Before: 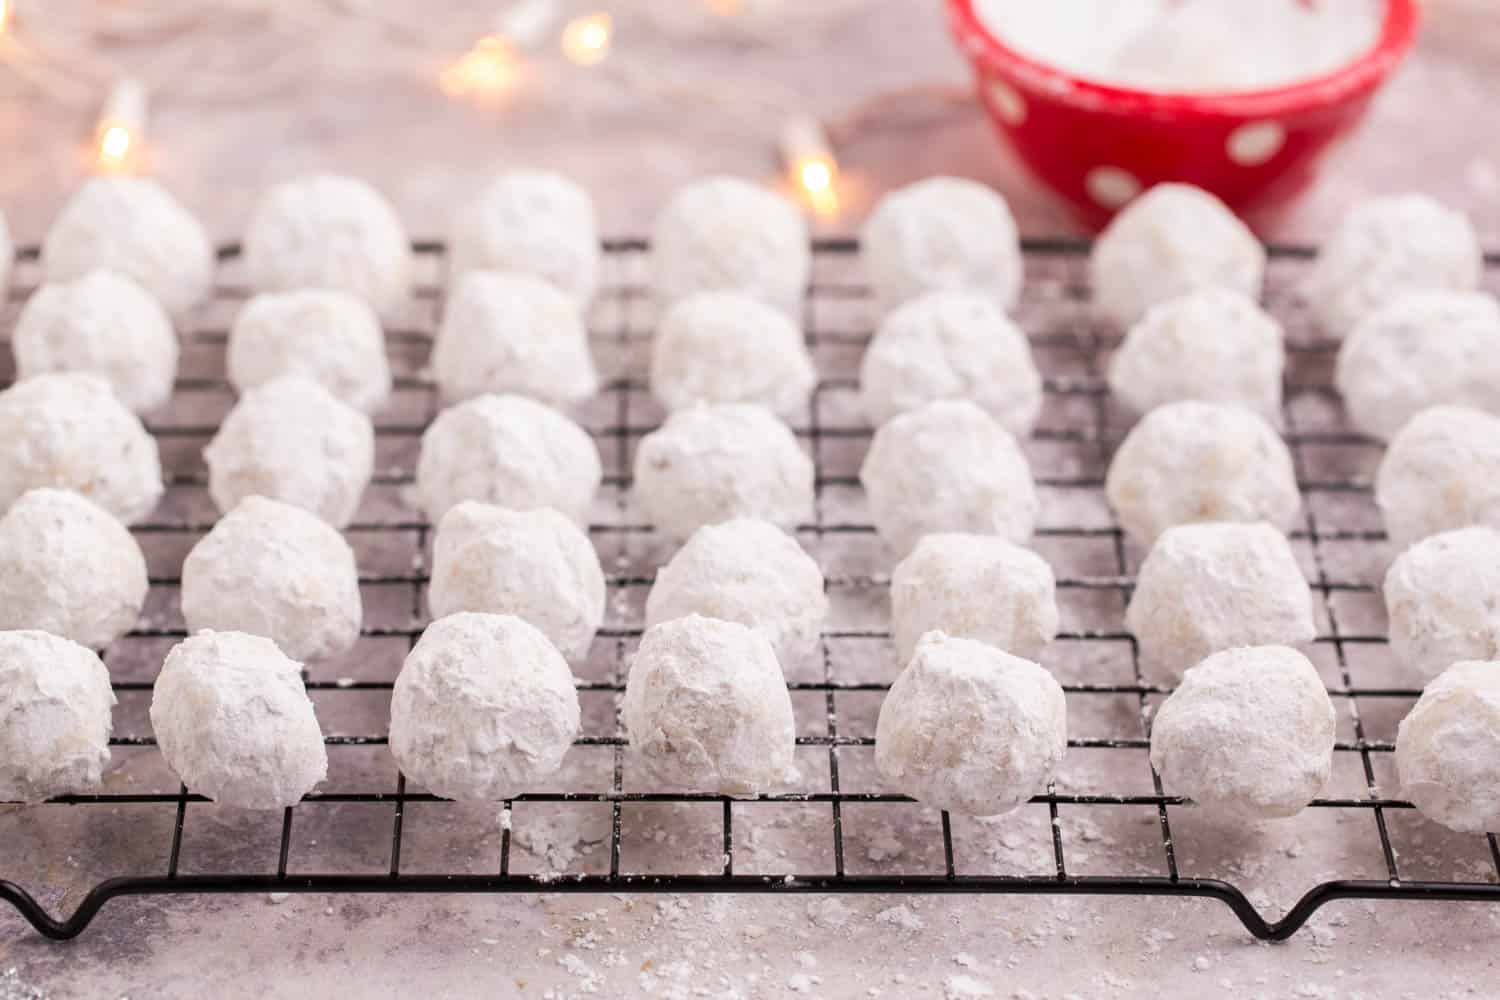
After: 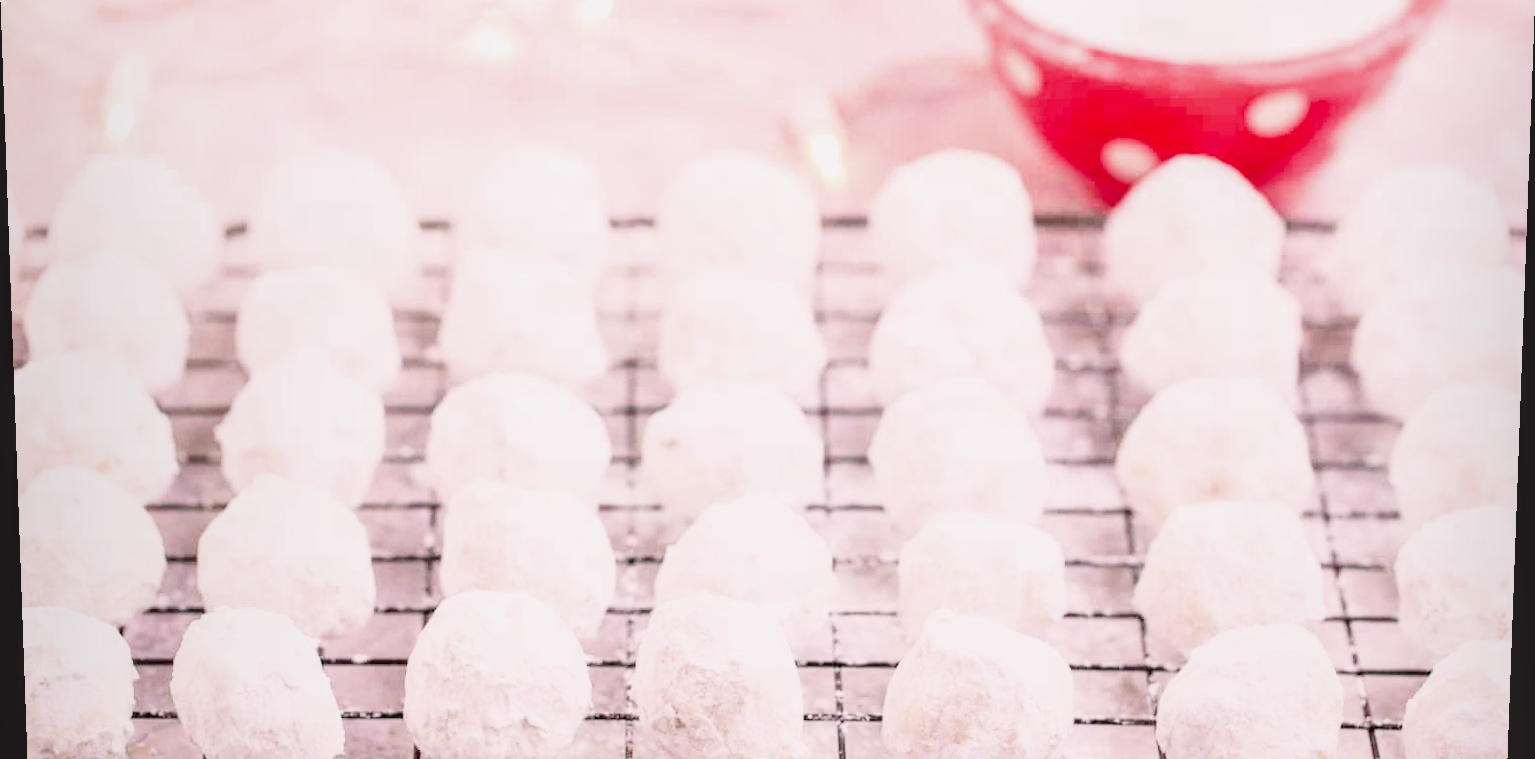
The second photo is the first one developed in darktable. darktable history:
filmic rgb: black relative exposure -7.65 EV, white relative exposure 4.56 EV, hardness 3.61
crop: top 3.857%, bottom 21.132%
exposure: exposure 2.25 EV, compensate highlight preservation false
tone curve: curves: ch0 [(0, 0.029) (0.253, 0.237) (1, 0.945)]; ch1 [(0, 0) (0.401, 0.42) (0.442, 0.47) (0.492, 0.498) (0.511, 0.523) (0.557, 0.565) (0.66, 0.683) (1, 1)]; ch2 [(0, 0) (0.394, 0.413) (0.5, 0.5) (0.578, 0.568) (1, 1)], color space Lab, independent channels, preserve colors none
local contrast: on, module defaults
rotate and perspective: lens shift (vertical) 0.048, lens shift (horizontal) -0.024, automatic cropping off
